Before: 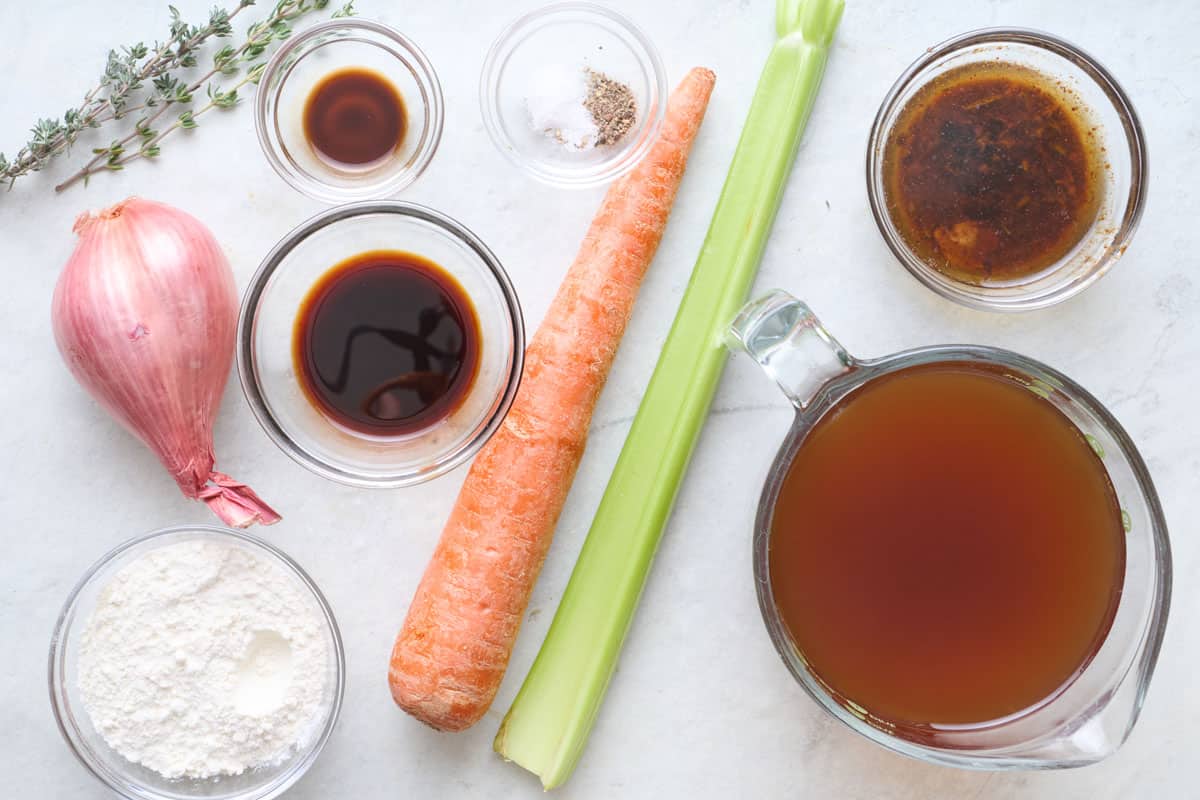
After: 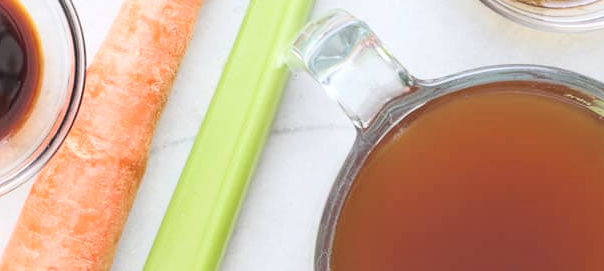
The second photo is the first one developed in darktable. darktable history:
crop: left 36.631%, top 35.096%, right 13.008%, bottom 30.947%
contrast brightness saturation: contrast 0.138, brightness 0.207
